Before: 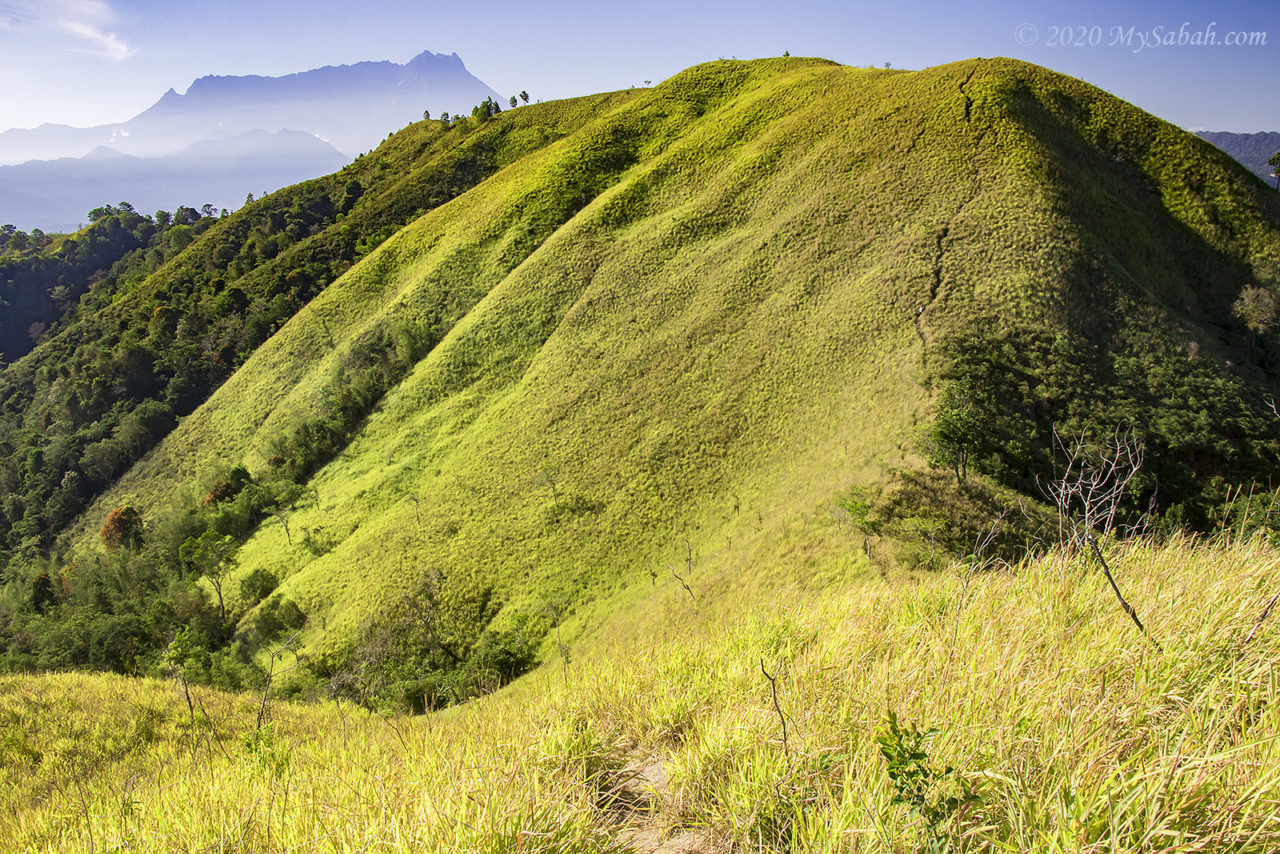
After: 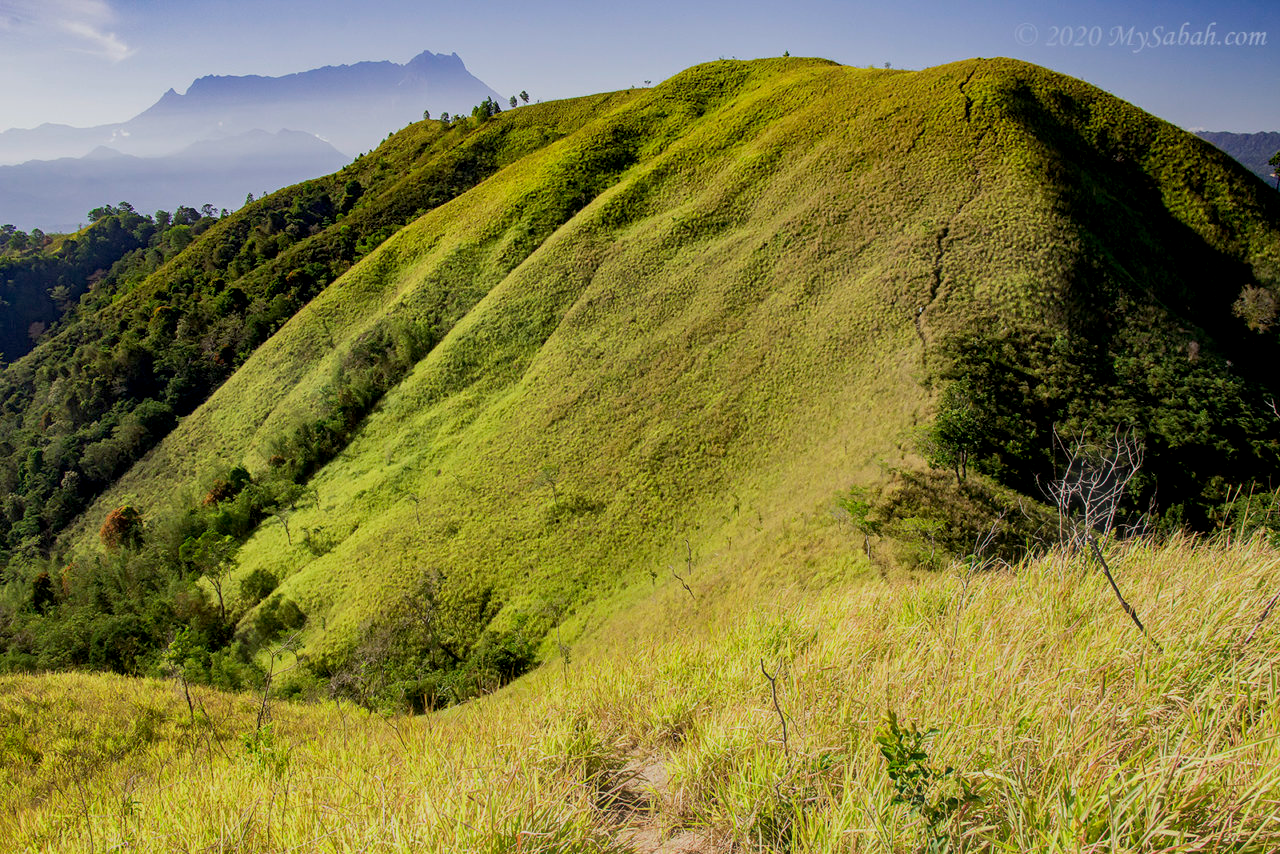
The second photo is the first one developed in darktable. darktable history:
haze removal: strength -0.05
exposure: black level correction 0.011, exposure -0.478 EV, compensate highlight preservation false
